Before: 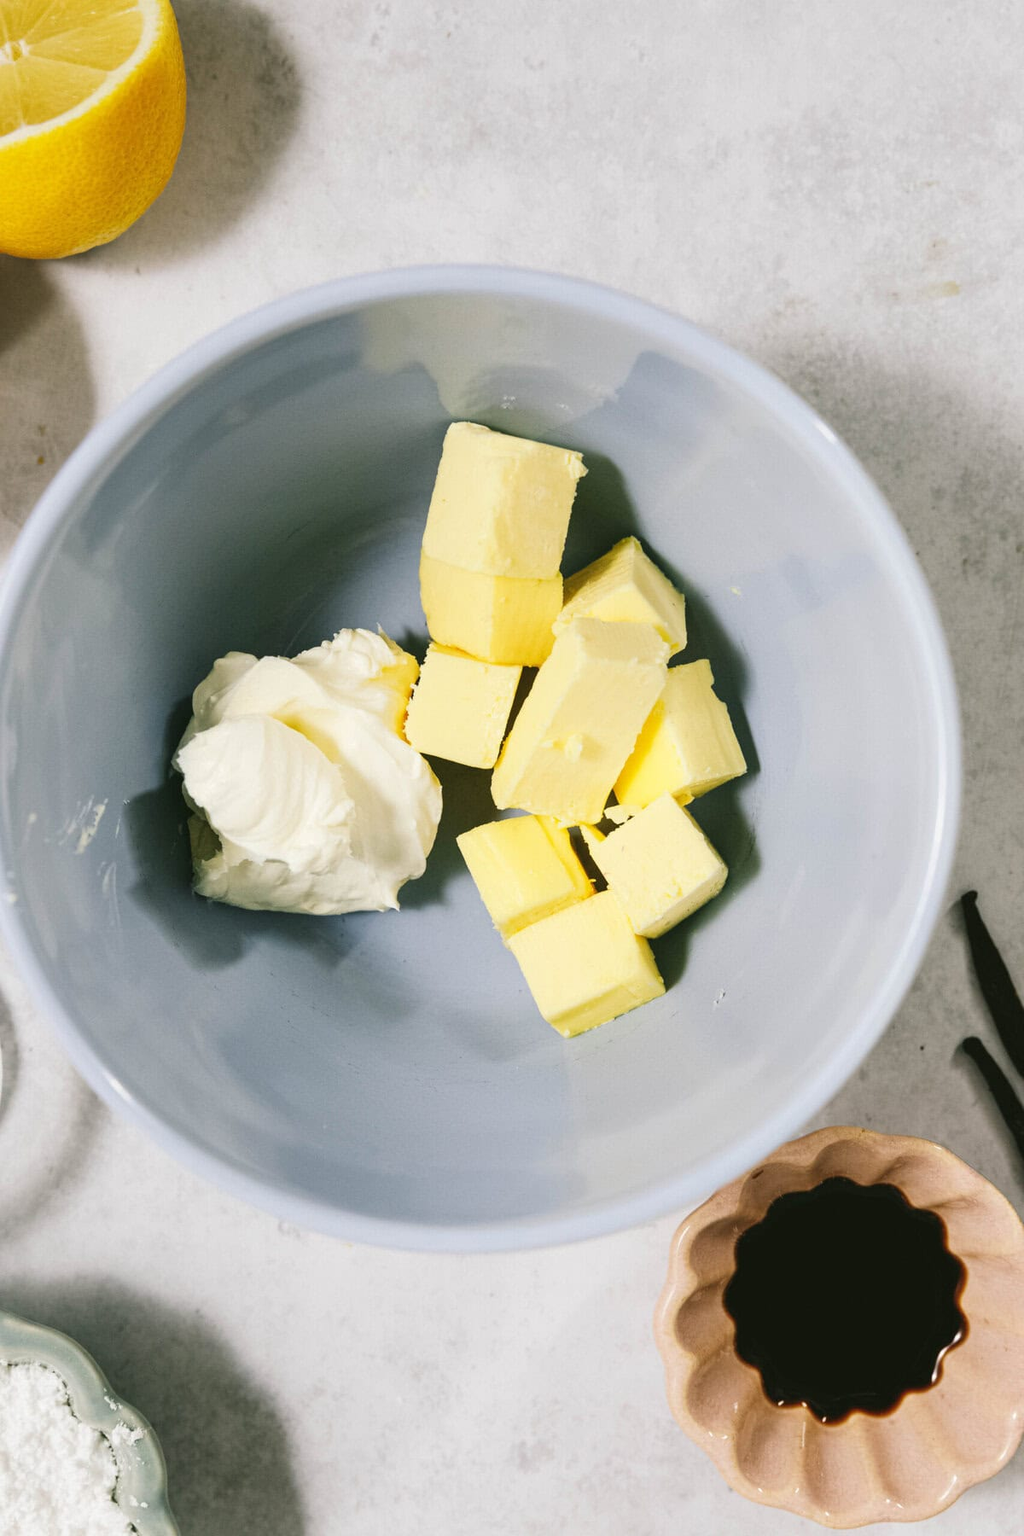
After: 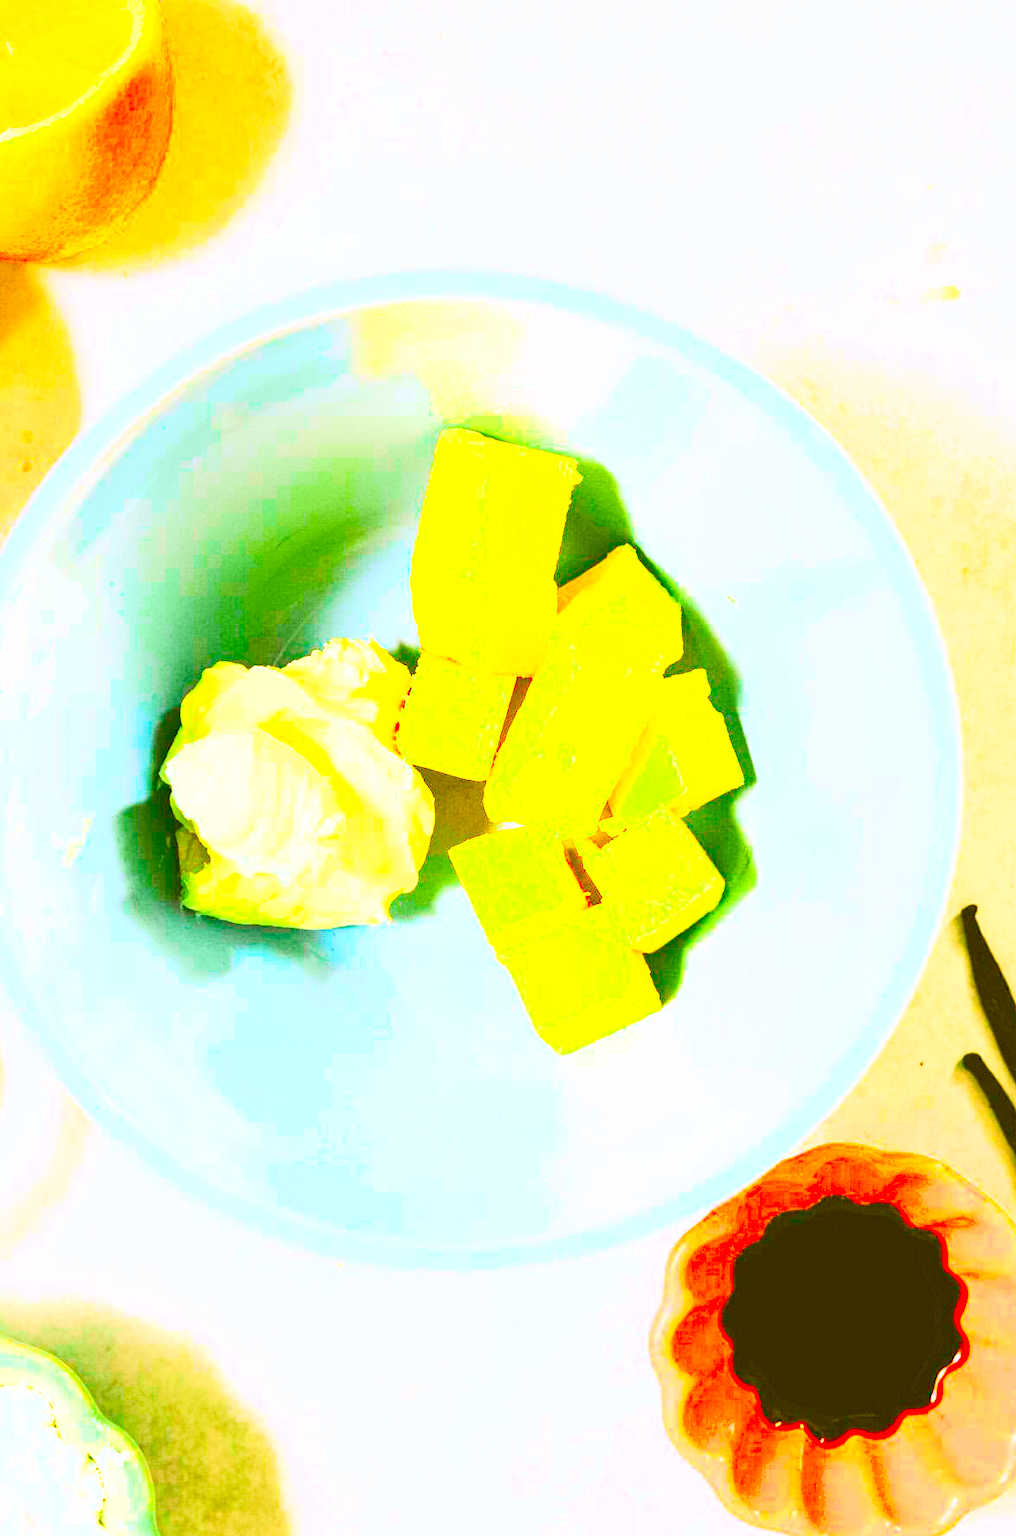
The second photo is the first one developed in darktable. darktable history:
contrast brightness saturation: contrast 0.205, brightness 0.162, saturation 0.223
tone curve: curves: ch0 [(0, 0) (0.068, 0.031) (0.175, 0.139) (0.32, 0.345) (0.495, 0.544) (0.748, 0.762) (0.993, 0.954)]; ch1 [(0, 0) (0.294, 0.184) (0.34, 0.303) (0.371, 0.344) (0.441, 0.408) (0.477, 0.474) (0.499, 0.5) (0.529, 0.523) (0.677, 0.762) (1, 1)]; ch2 [(0, 0) (0.431, 0.419) (0.495, 0.502) (0.524, 0.534) (0.557, 0.56) (0.634, 0.654) (0.728, 0.722) (1, 1)], color space Lab, independent channels, preserve colors none
shadows and highlights: shadows 0.576, highlights 40.35
color balance rgb: power › chroma 2.51%, power › hue 68.95°, highlights gain › chroma 1.474%, highlights gain › hue 307.04°, linear chroma grading › shadows -7.944%, linear chroma grading › global chroma 9.666%, perceptual saturation grading › global saturation 30.716%, global vibrance 20%
crop and rotate: left 1.484%, right 0.722%, bottom 1.488%
color correction: highlights b* -0.039, saturation 2.11
exposure: black level correction 0, exposure 1.881 EV, compensate highlight preservation false
